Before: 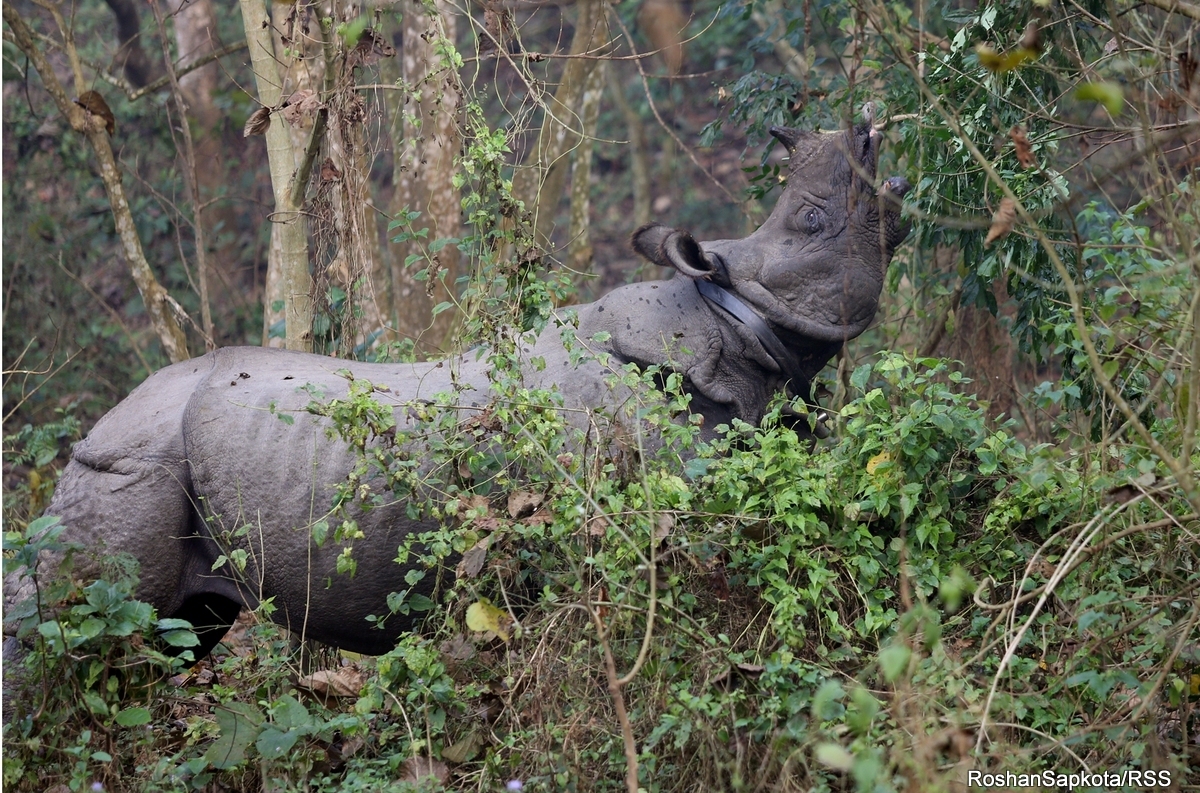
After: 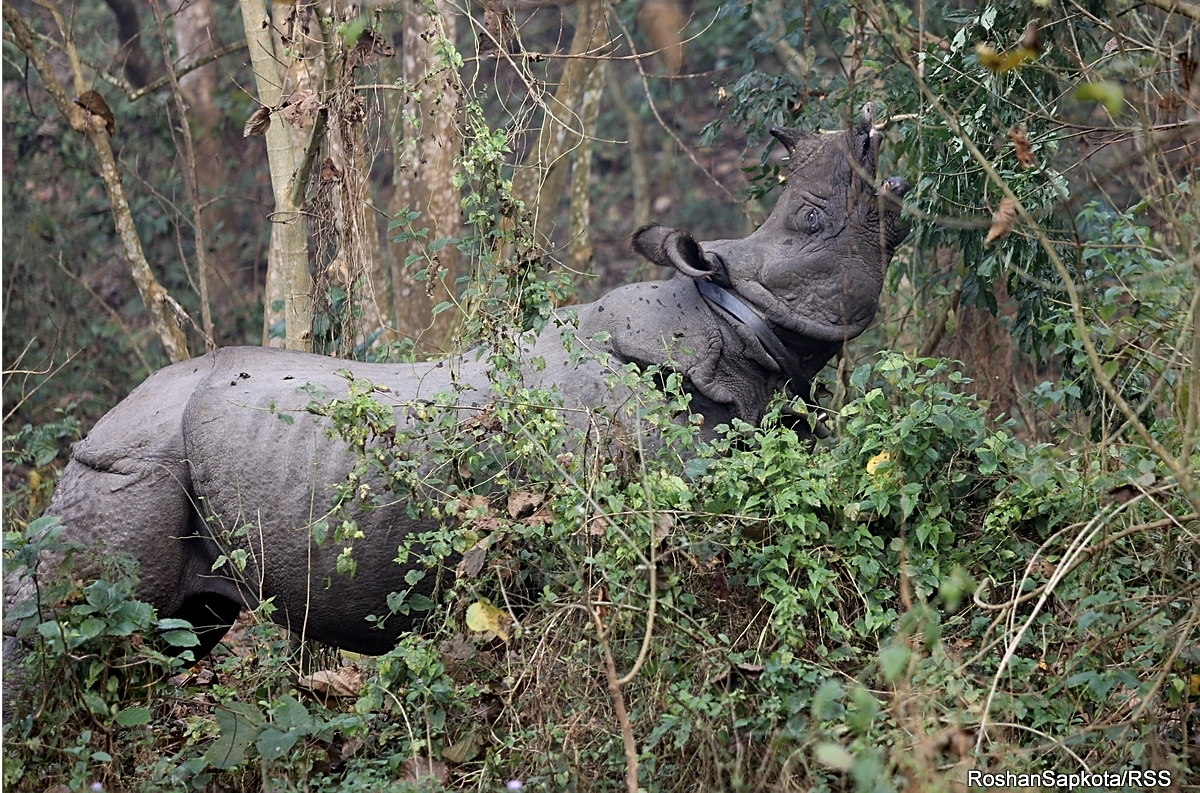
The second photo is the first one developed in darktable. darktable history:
contrast brightness saturation: saturation -0.028
color zones: curves: ch0 [(0.018, 0.548) (0.197, 0.654) (0.425, 0.447) (0.605, 0.658) (0.732, 0.579)]; ch1 [(0.105, 0.531) (0.224, 0.531) (0.386, 0.39) (0.618, 0.456) (0.732, 0.456) (0.956, 0.421)]; ch2 [(0.039, 0.583) (0.215, 0.465) (0.399, 0.544) (0.465, 0.548) (0.614, 0.447) (0.724, 0.43) (0.882, 0.623) (0.956, 0.632)]
sharpen: on, module defaults
